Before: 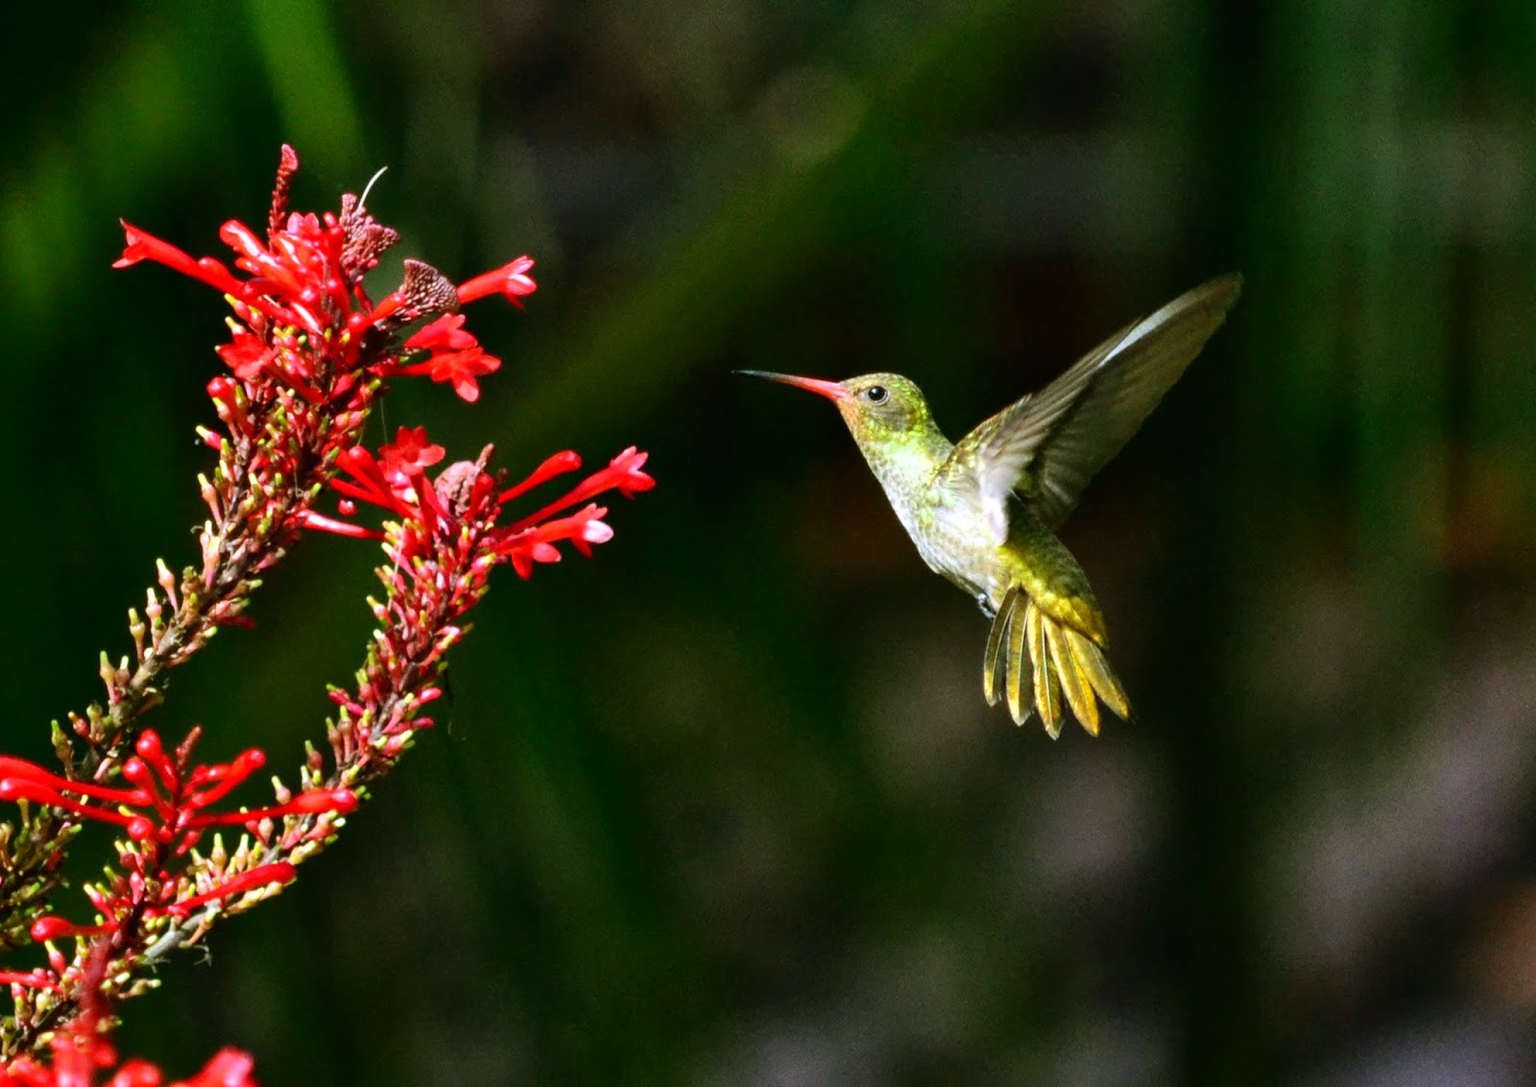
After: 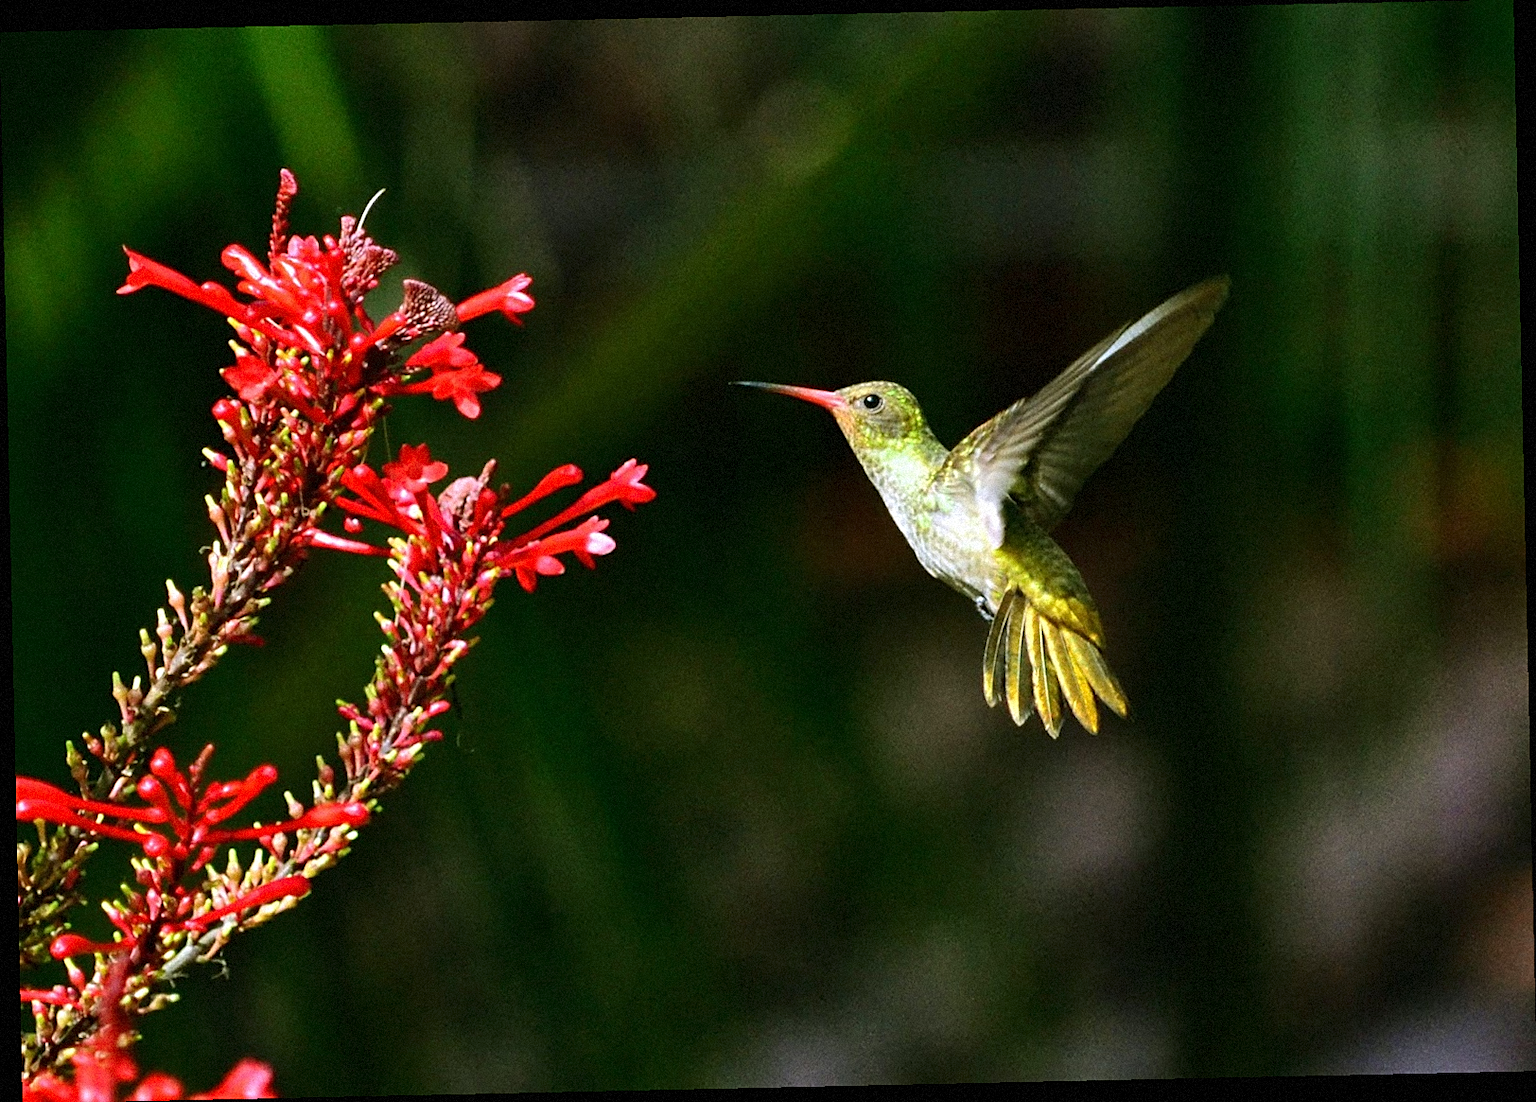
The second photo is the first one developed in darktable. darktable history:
sharpen: on, module defaults
grain: mid-tones bias 0%
rotate and perspective: rotation -1.24°, automatic cropping off
